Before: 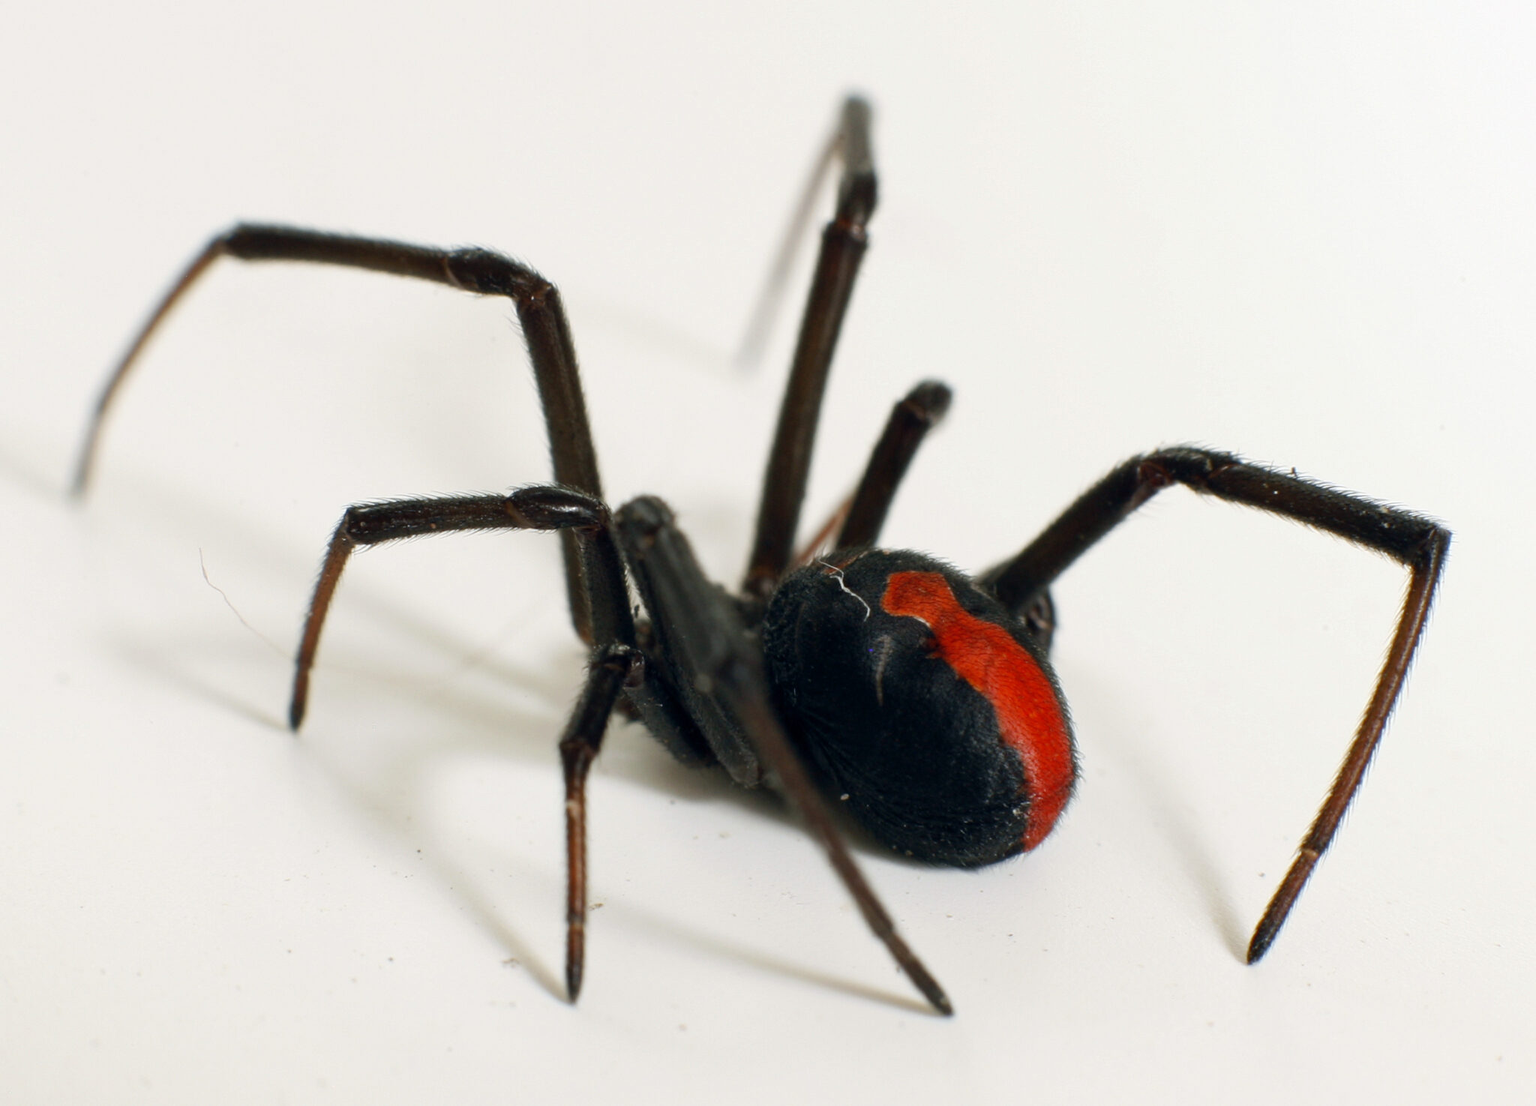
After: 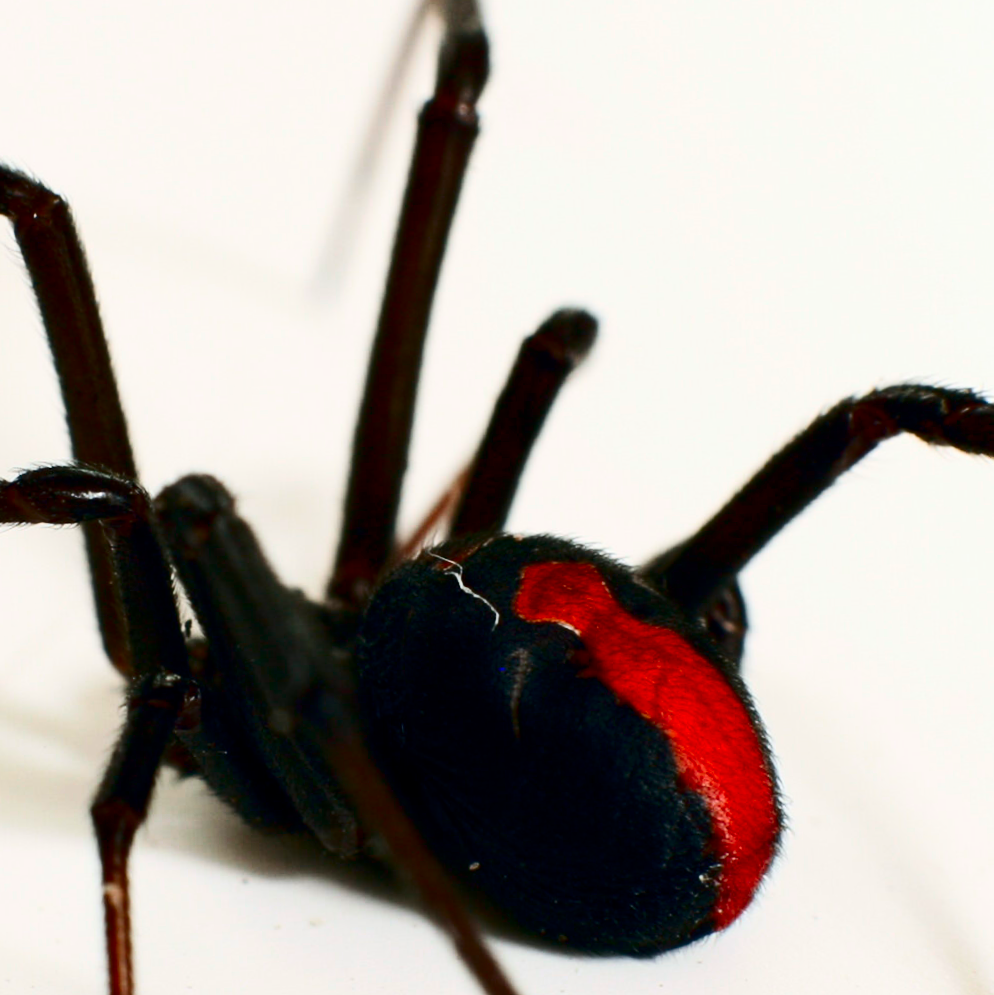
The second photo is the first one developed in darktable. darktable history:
crop: left 32.075%, top 10.976%, right 18.355%, bottom 17.596%
rotate and perspective: rotation -2°, crop left 0.022, crop right 0.978, crop top 0.049, crop bottom 0.951
contrast brightness saturation: contrast 0.32, brightness -0.08, saturation 0.17
